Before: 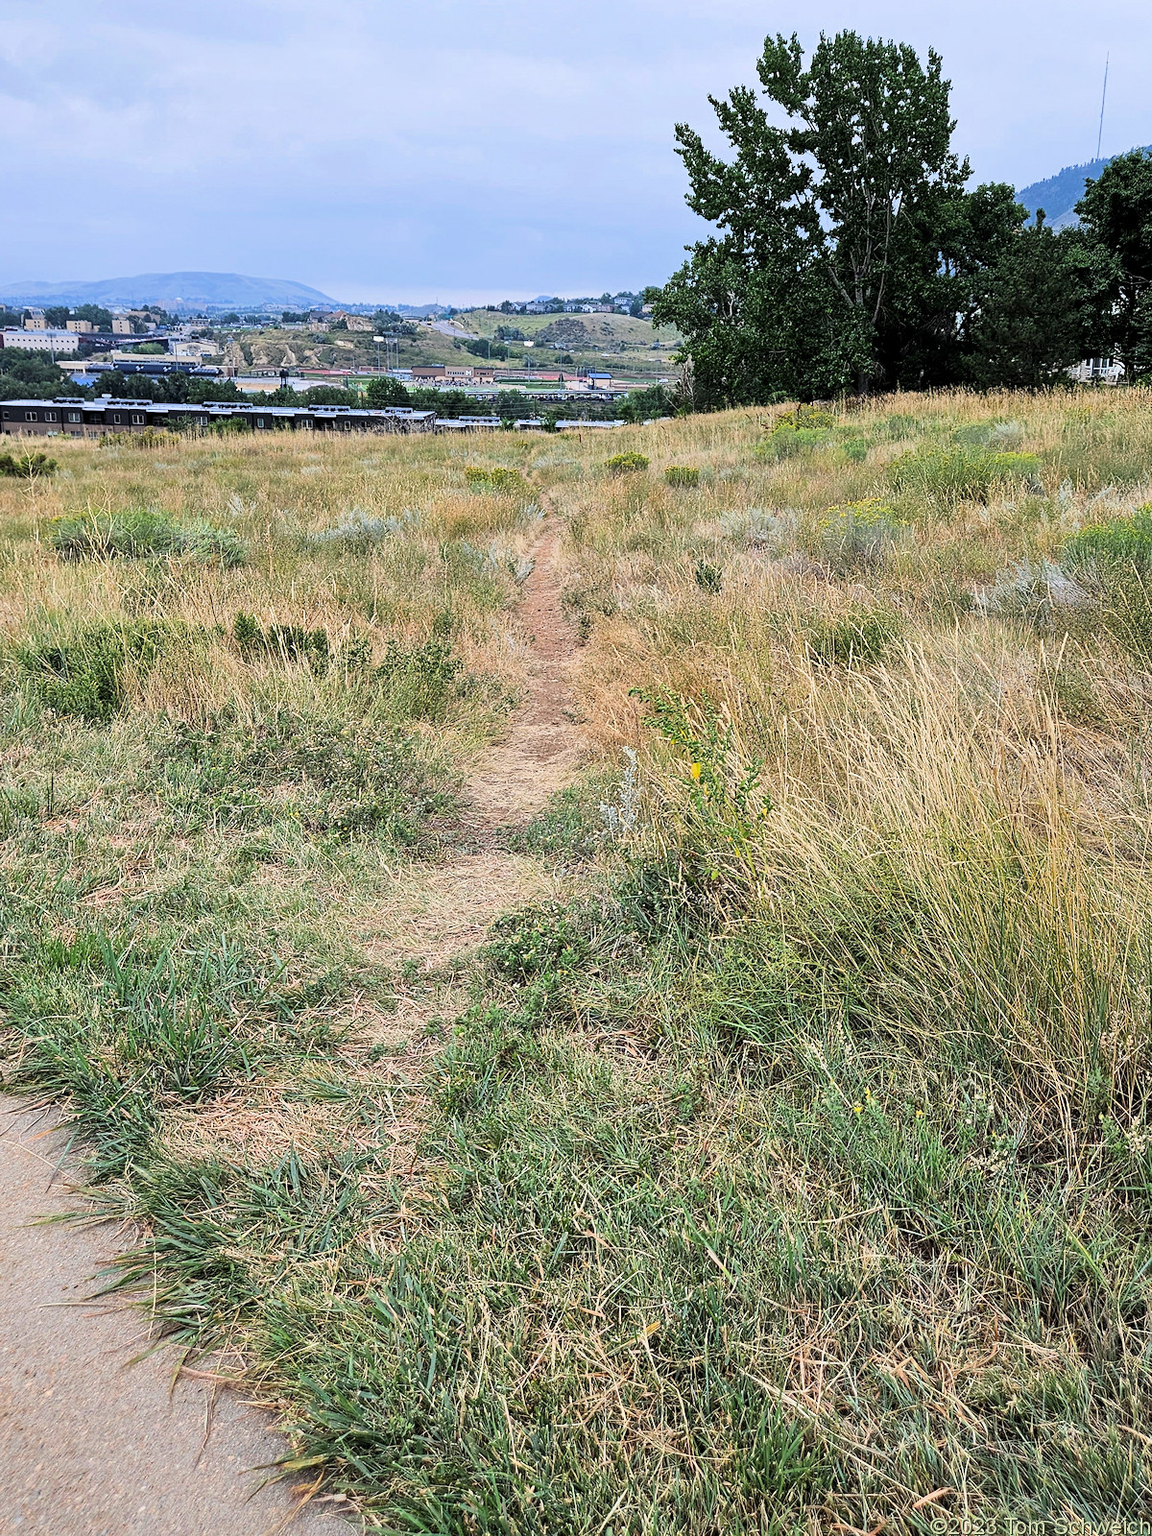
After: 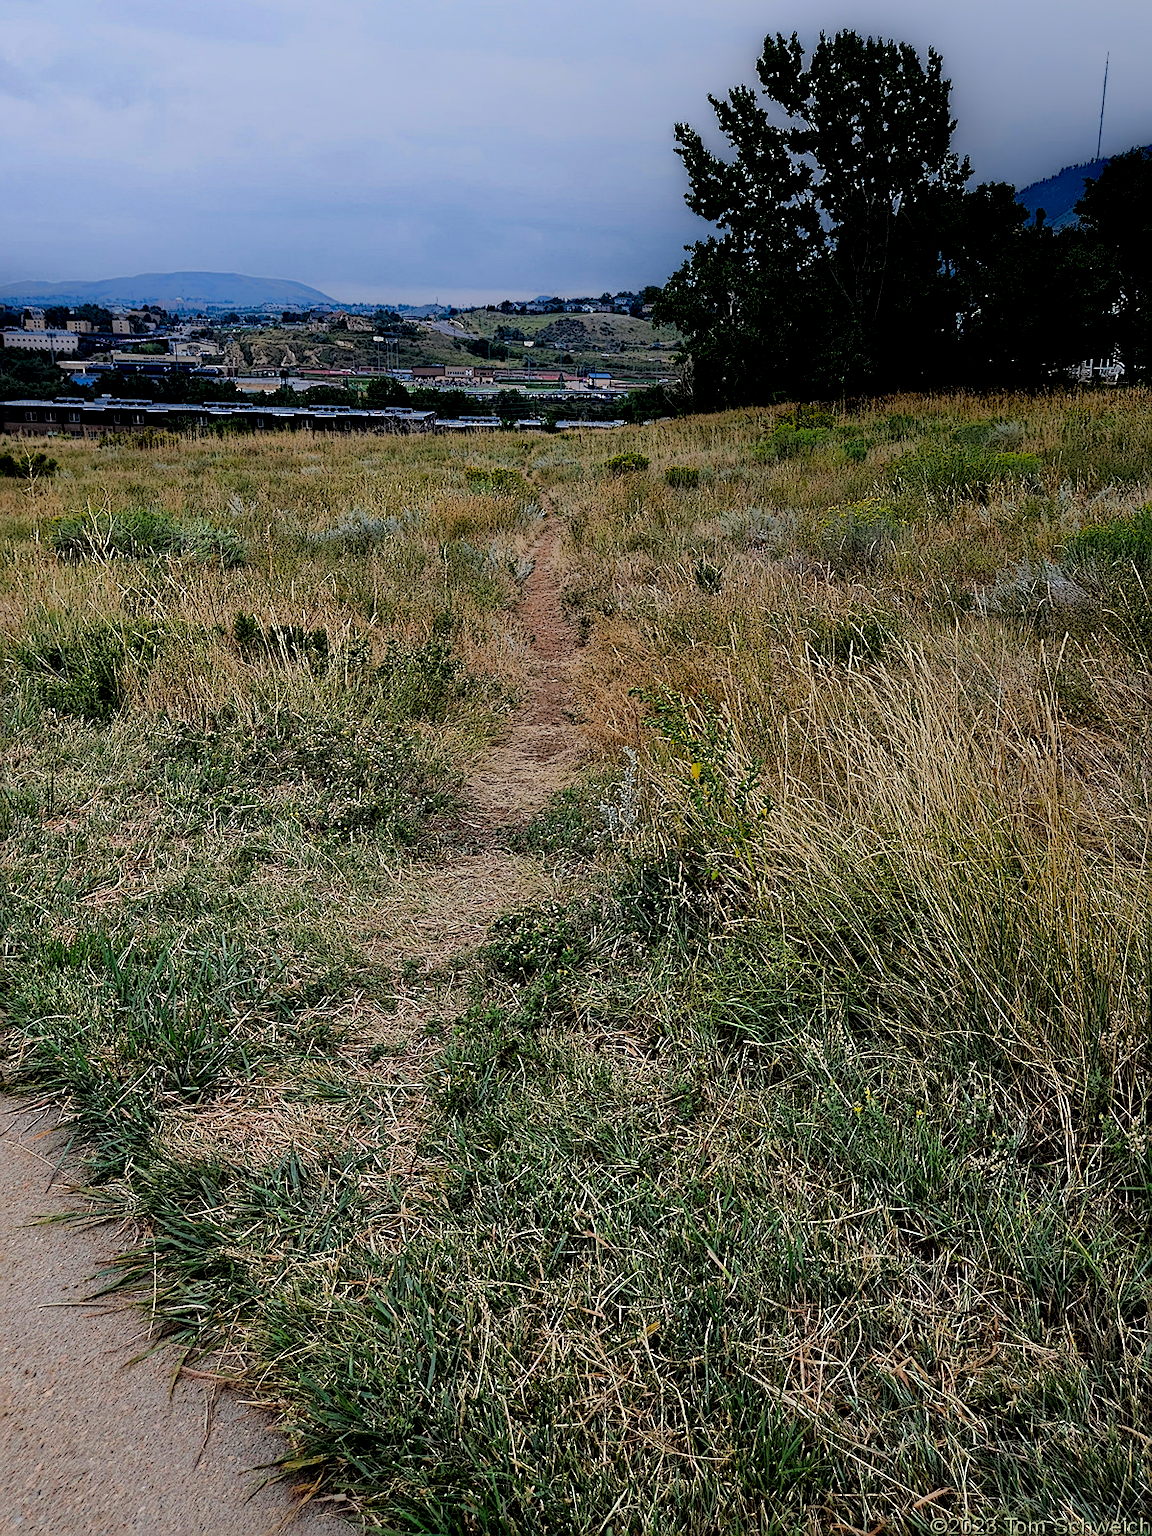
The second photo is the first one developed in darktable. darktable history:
local contrast: highlights 0%, shadows 198%, detail 164%, midtone range 0.001
sharpen: on, module defaults
